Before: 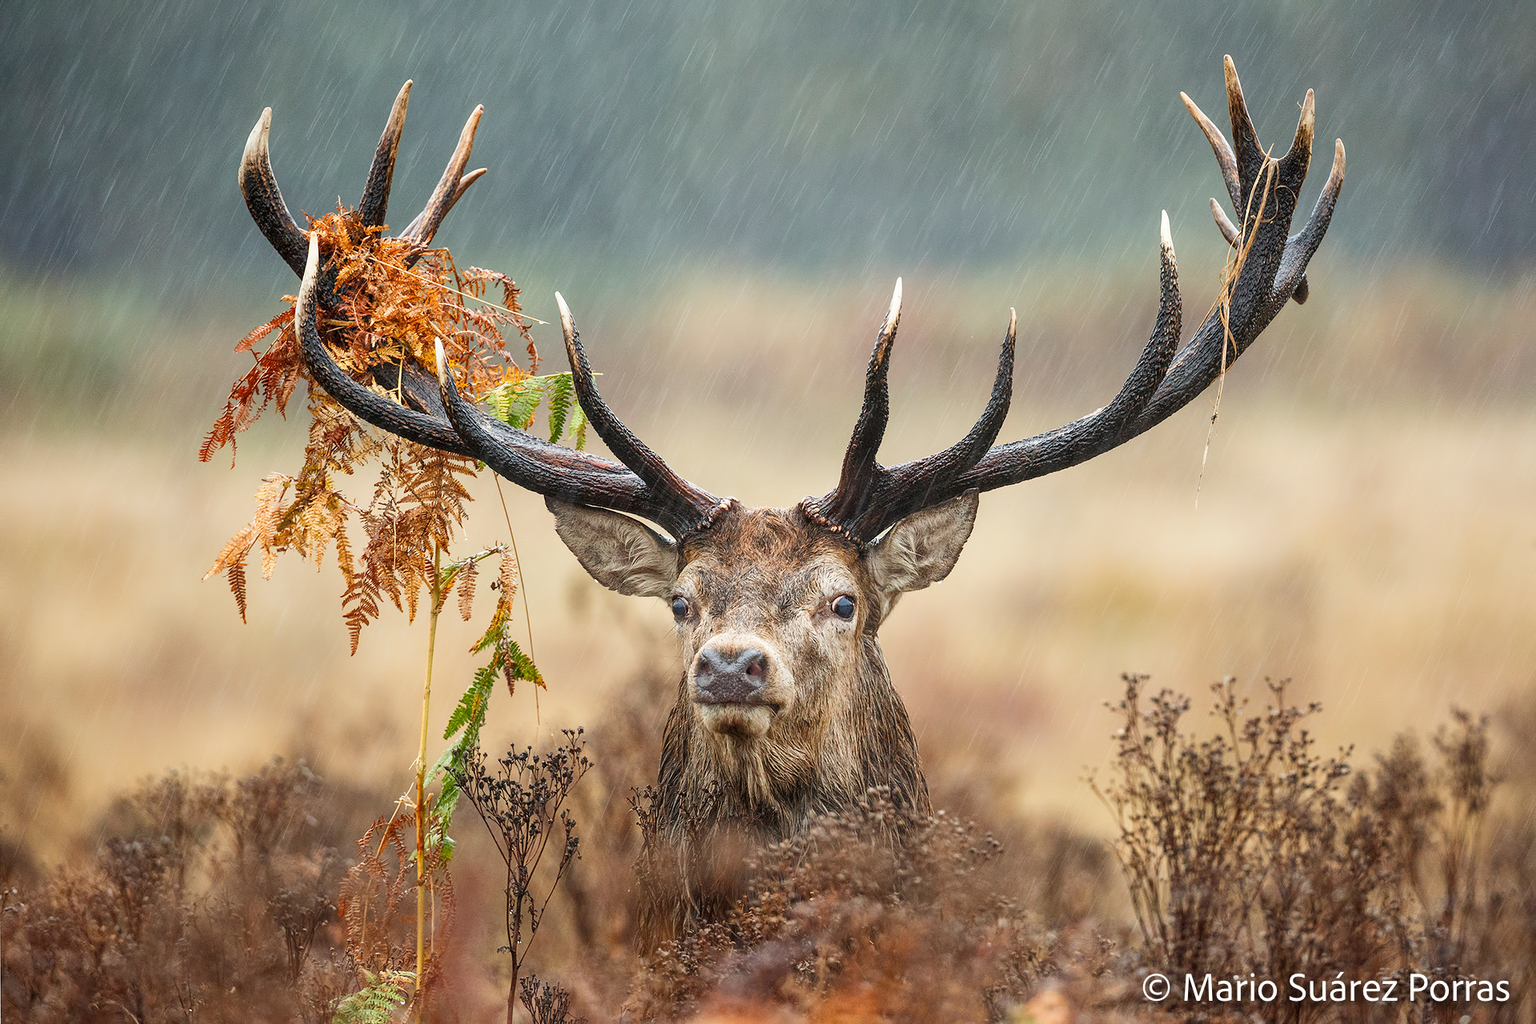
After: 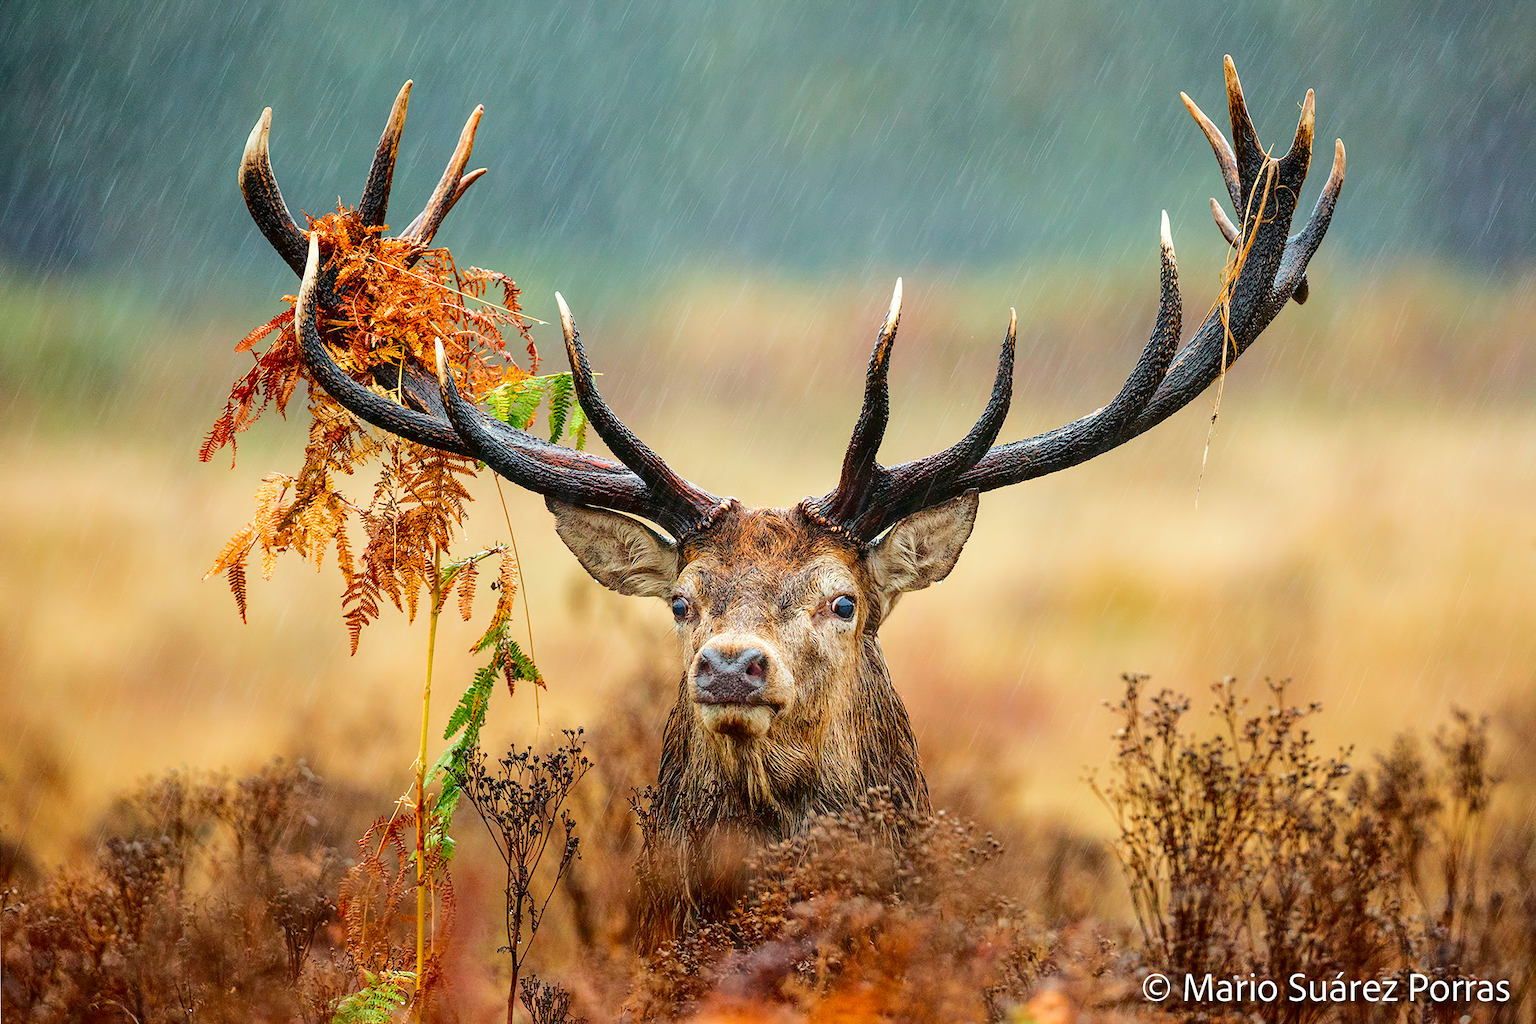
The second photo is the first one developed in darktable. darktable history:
rgb curve: mode RGB, independent channels
tone curve: curves: ch0 [(0, 0) (0.181, 0.087) (0.498, 0.485) (0.78, 0.742) (0.993, 0.954)]; ch1 [(0, 0) (0.311, 0.149) (0.395, 0.349) (0.488, 0.477) (0.612, 0.641) (1, 1)]; ch2 [(0, 0) (0.5, 0.5) (0.638, 0.667) (1, 1)], color space Lab, independent channels, preserve colors none
exposure: exposure 0.2 EV, compensate highlight preservation false
color balance rgb: perceptual saturation grading › global saturation 20%, global vibrance 20%
